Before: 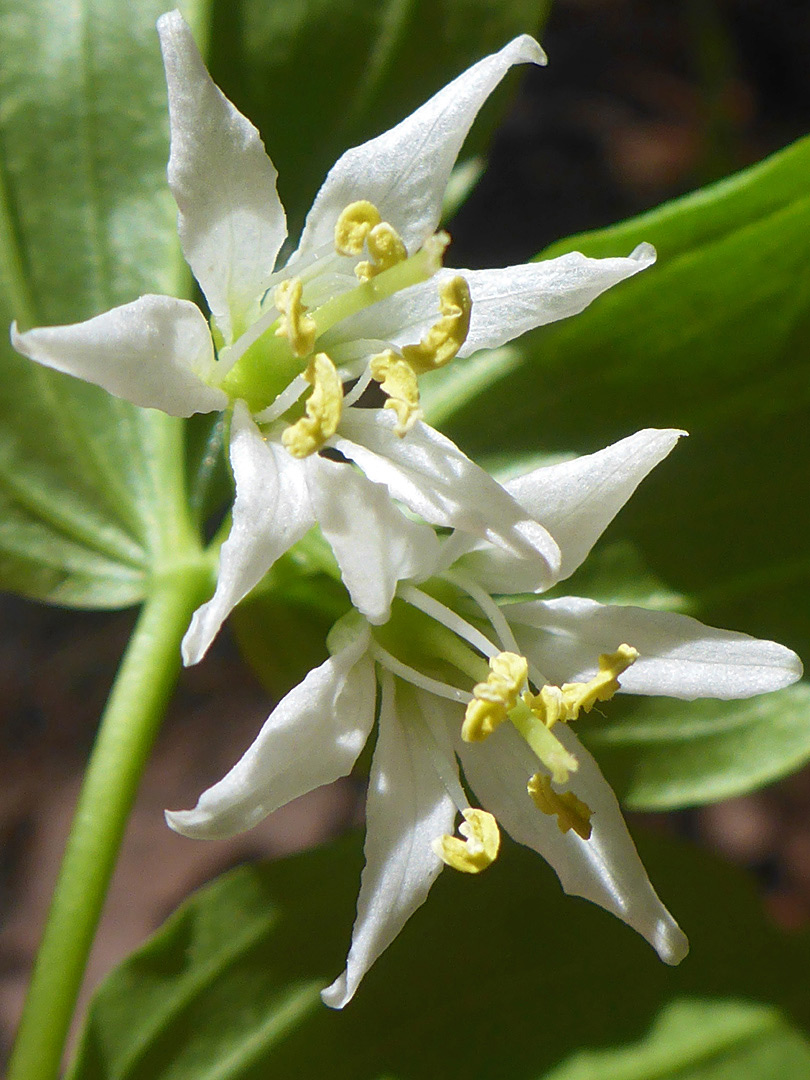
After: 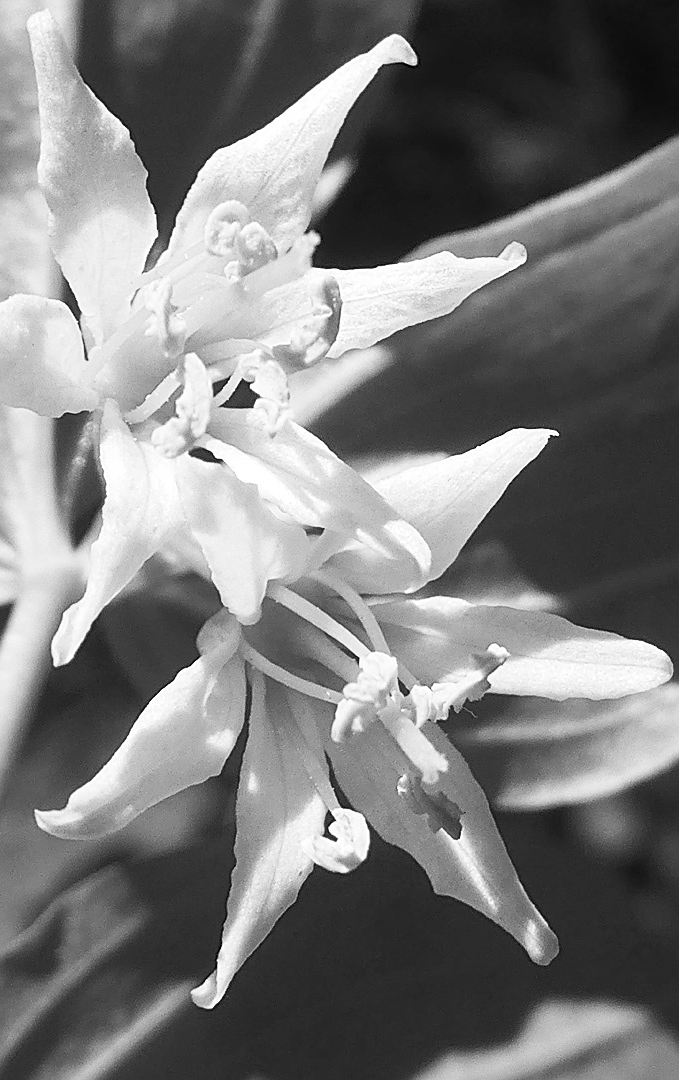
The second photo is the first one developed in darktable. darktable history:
monochrome: on, module defaults
tone curve: curves: ch0 [(0, 0) (0.003, 0.017) (0.011, 0.018) (0.025, 0.03) (0.044, 0.051) (0.069, 0.075) (0.1, 0.104) (0.136, 0.138) (0.177, 0.183) (0.224, 0.237) (0.277, 0.294) (0.335, 0.361) (0.399, 0.446) (0.468, 0.552) (0.543, 0.66) (0.623, 0.753) (0.709, 0.843) (0.801, 0.912) (0.898, 0.962) (1, 1)], preserve colors none
sharpen: on, module defaults
crop: left 16.145%
